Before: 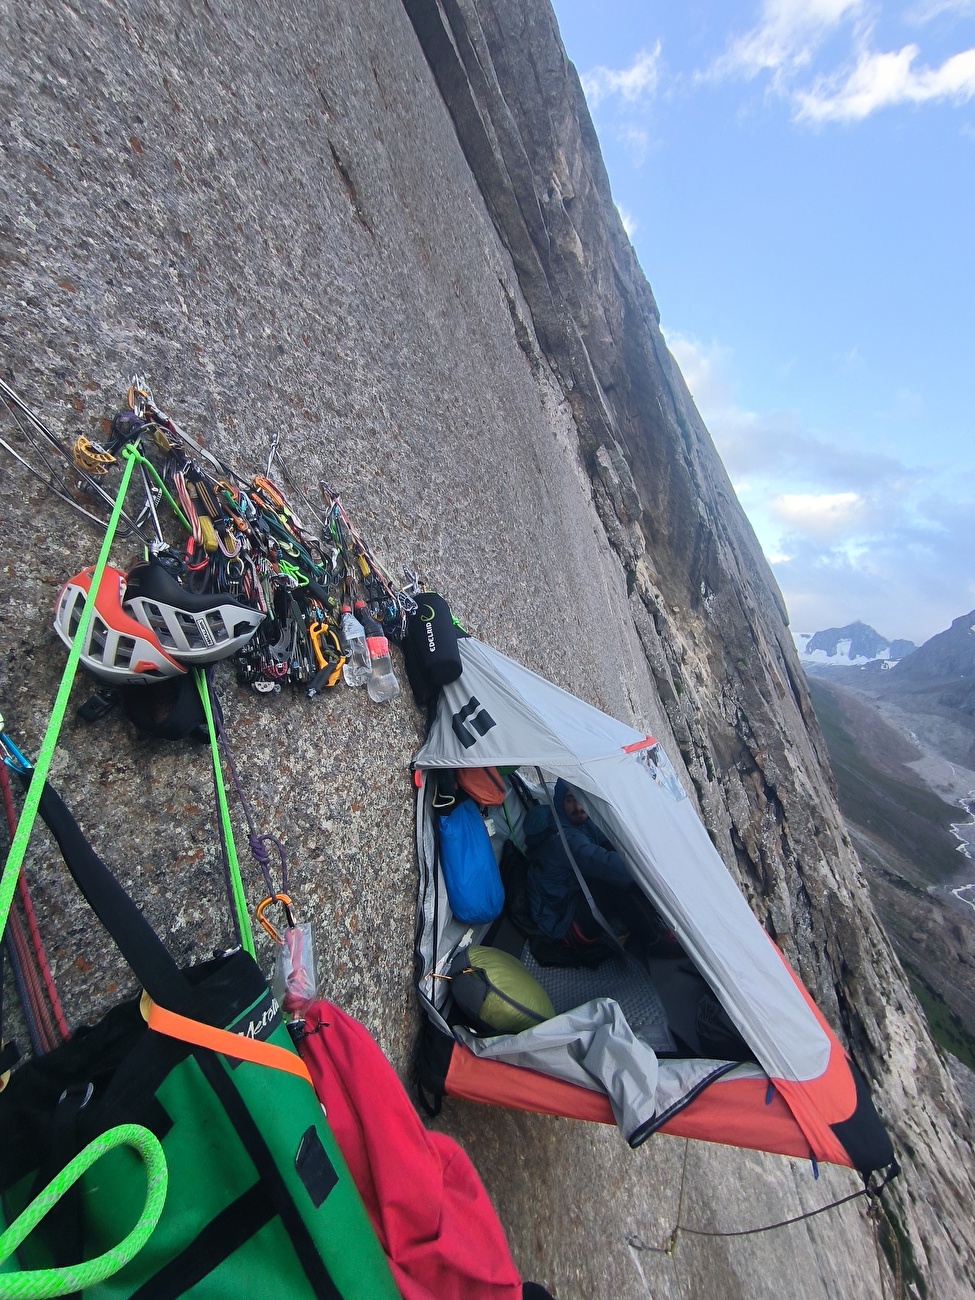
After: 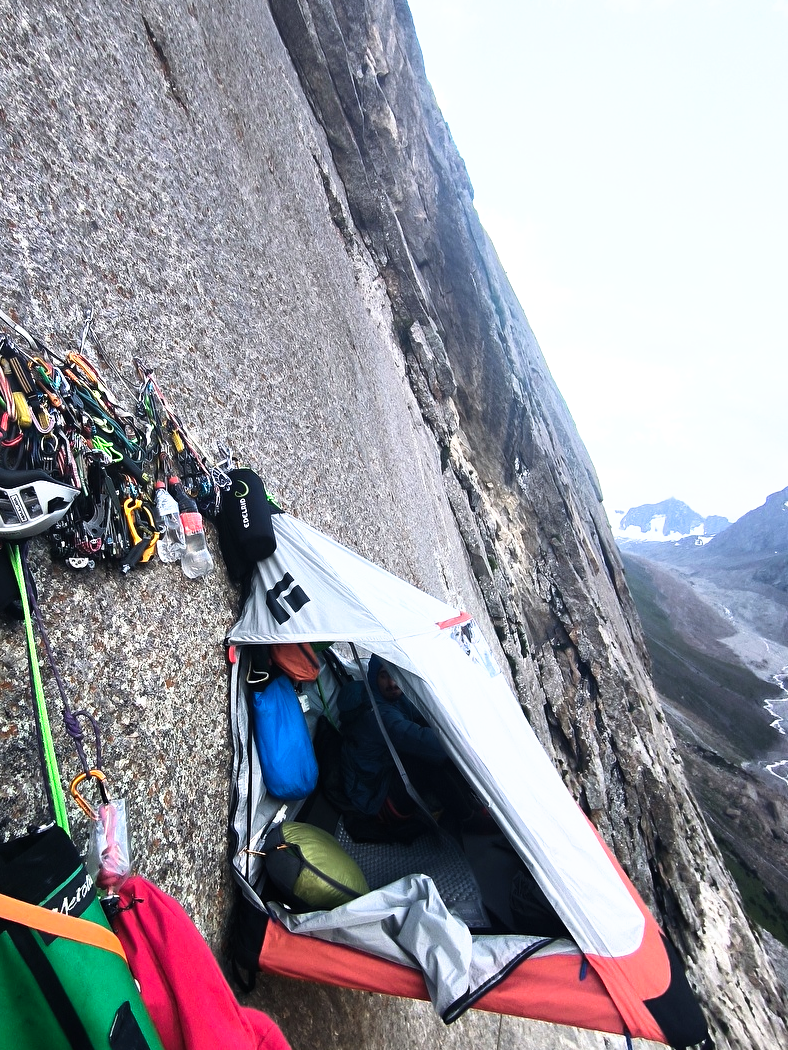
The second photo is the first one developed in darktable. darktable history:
tone curve: curves: ch0 [(0, 0) (0.003, 0.002) (0.011, 0.009) (0.025, 0.021) (0.044, 0.037) (0.069, 0.058) (0.1, 0.083) (0.136, 0.122) (0.177, 0.165) (0.224, 0.216) (0.277, 0.277) (0.335, 0.344) (0.399, 0.418) (0.468, 0.499) (0.543, 0.586) (0.623, 0.679) (0.709, 0.779) (0.801, 0.877) (0.898, 0.977) (1, 1)], preserve colors none
crop: left 19.159%, top 9.58%, bottom 9.58%
tone equalizer: -8 EV -0.75 EV, -7 EV -0.7 EV, -6 EV -0.6 EV, -5 EV -0.4 EV, -3 EV 0.4 EV, -2 EV 0.6 EV, -1 EV 0.7 EV, +0 EV 0.75 EV, edges refinement/feathering 500, mask exposure compensation -1.57 EV, preserve details no
